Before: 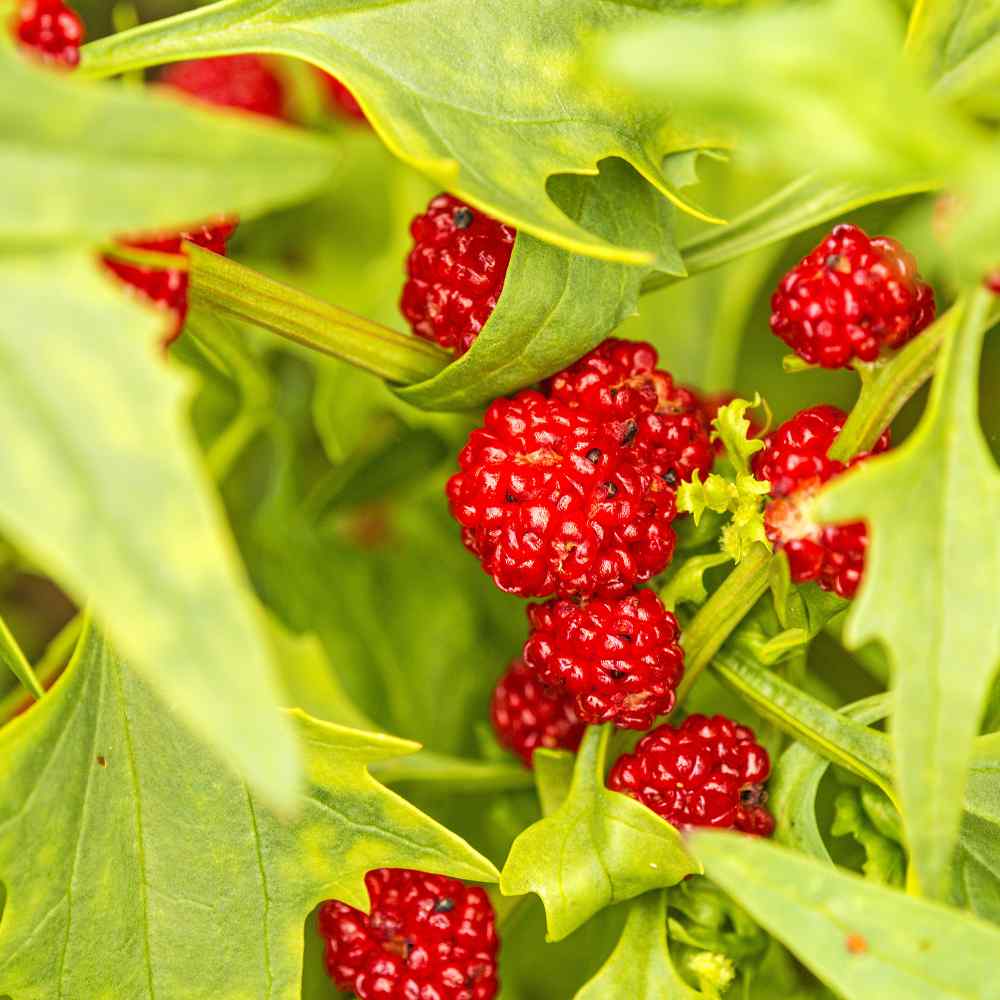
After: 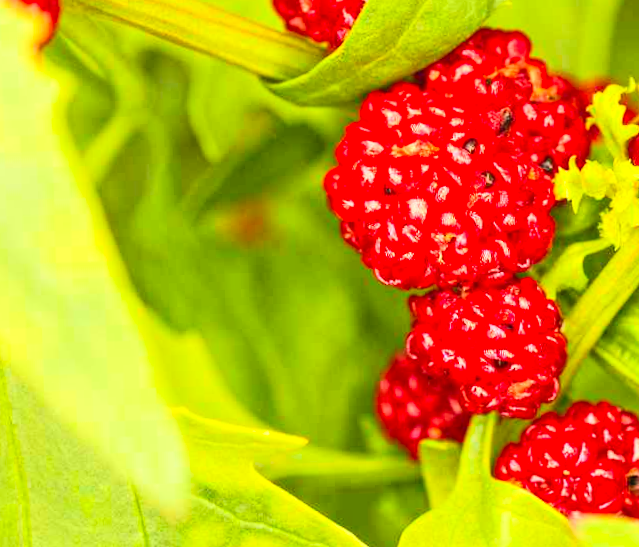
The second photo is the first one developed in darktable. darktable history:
contrast brightness saturation: contrast 0.24, brightness 0.26, saturation 0.39
rotate and perspective: rotation -1.75°, automatic cropping off
crop: left 13.312%, top 31.28%, right 24.627%, bottom 15.582%
